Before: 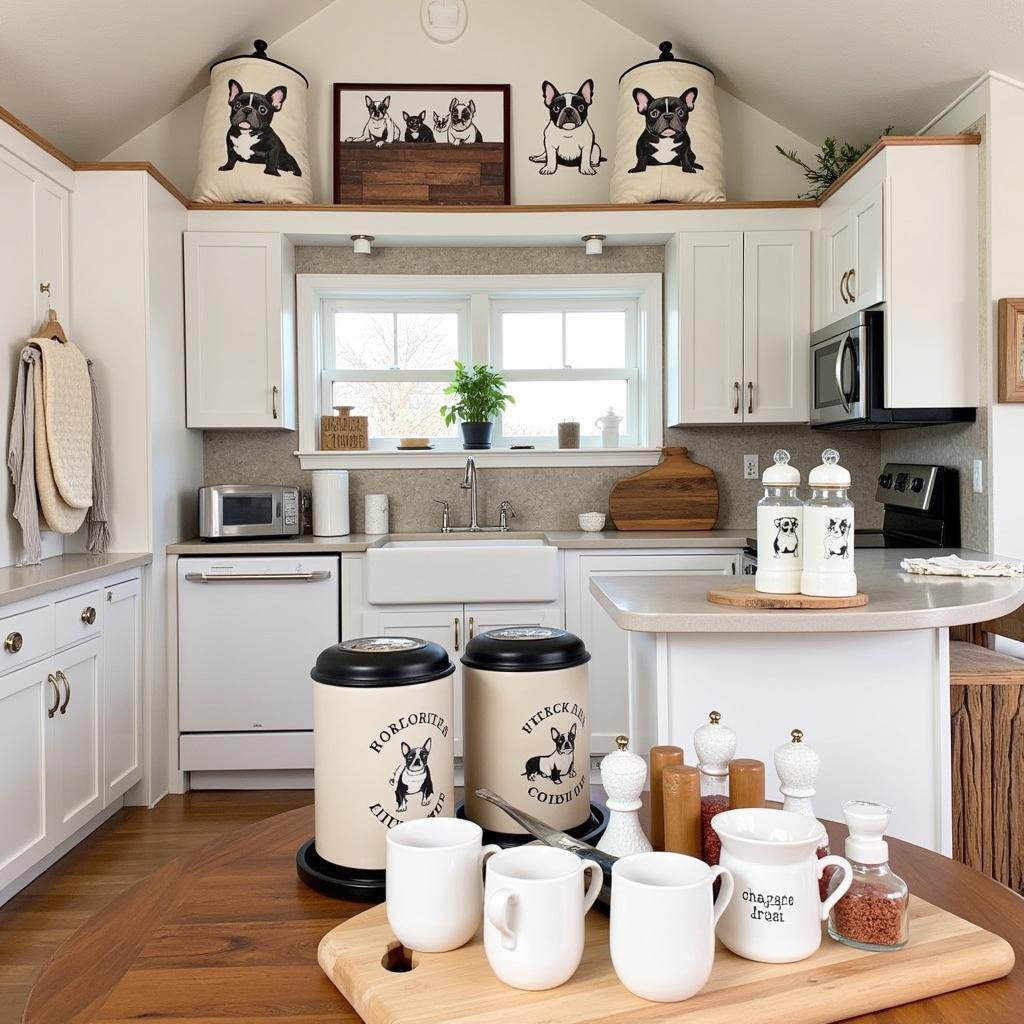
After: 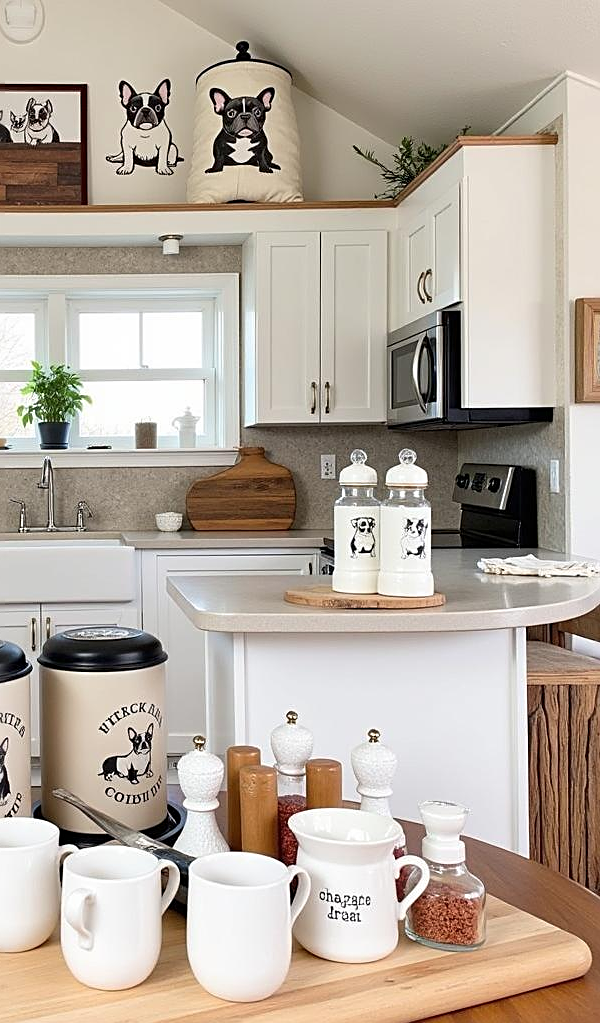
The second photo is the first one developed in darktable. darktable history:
sharpen: on, module defaults
crop: left 41.402%
